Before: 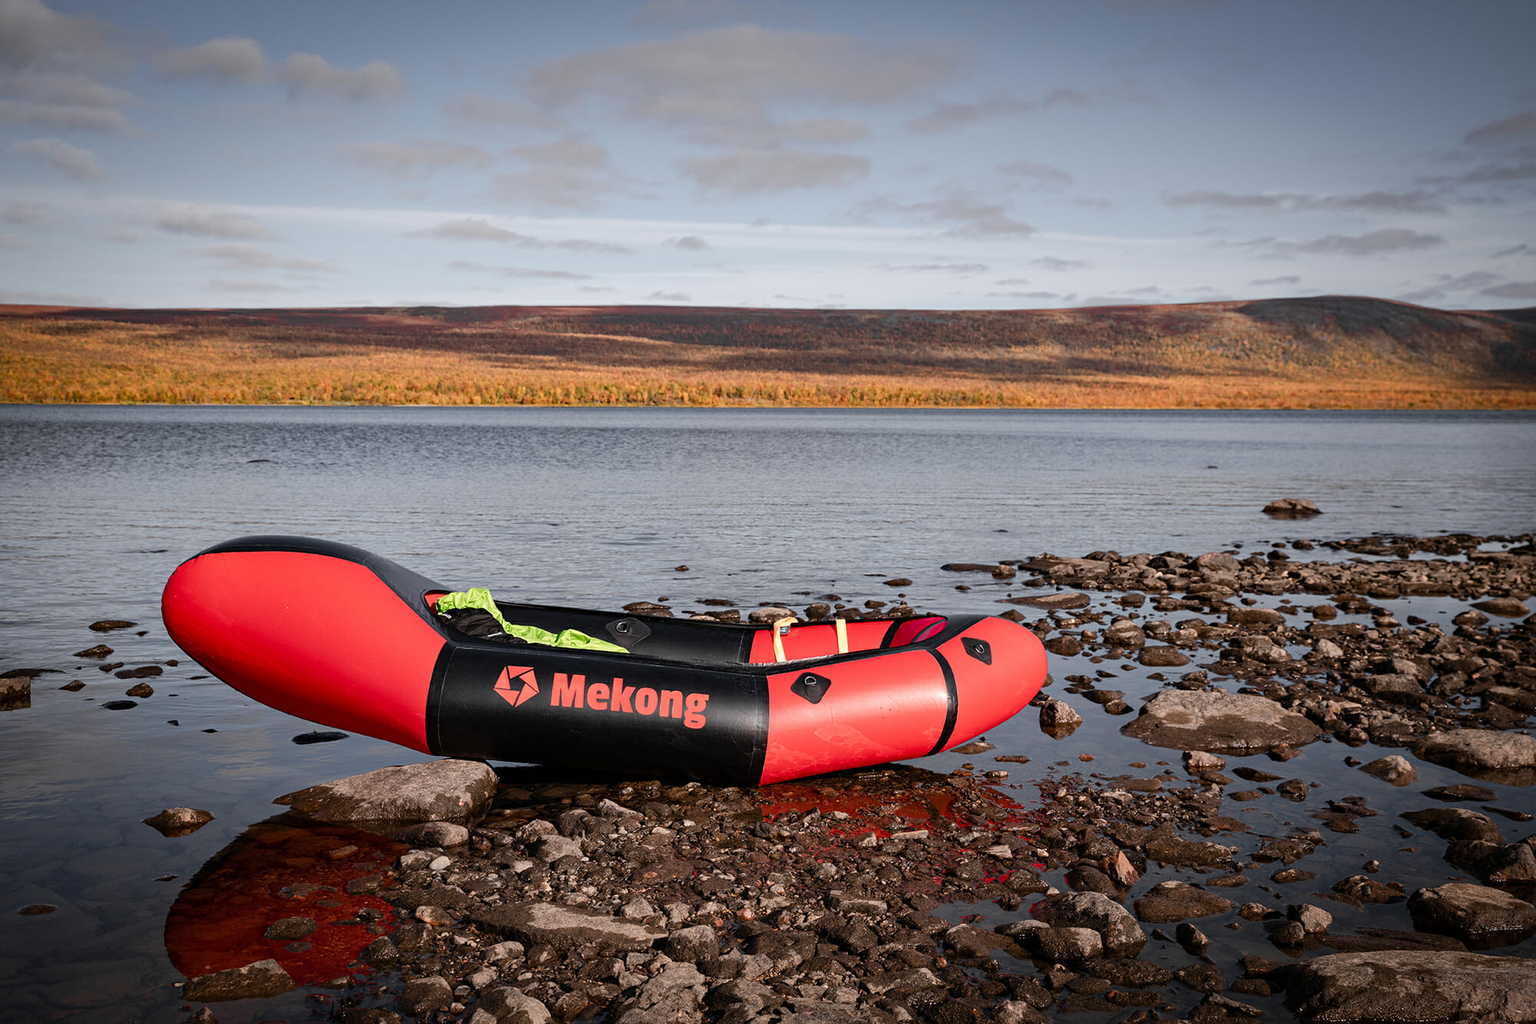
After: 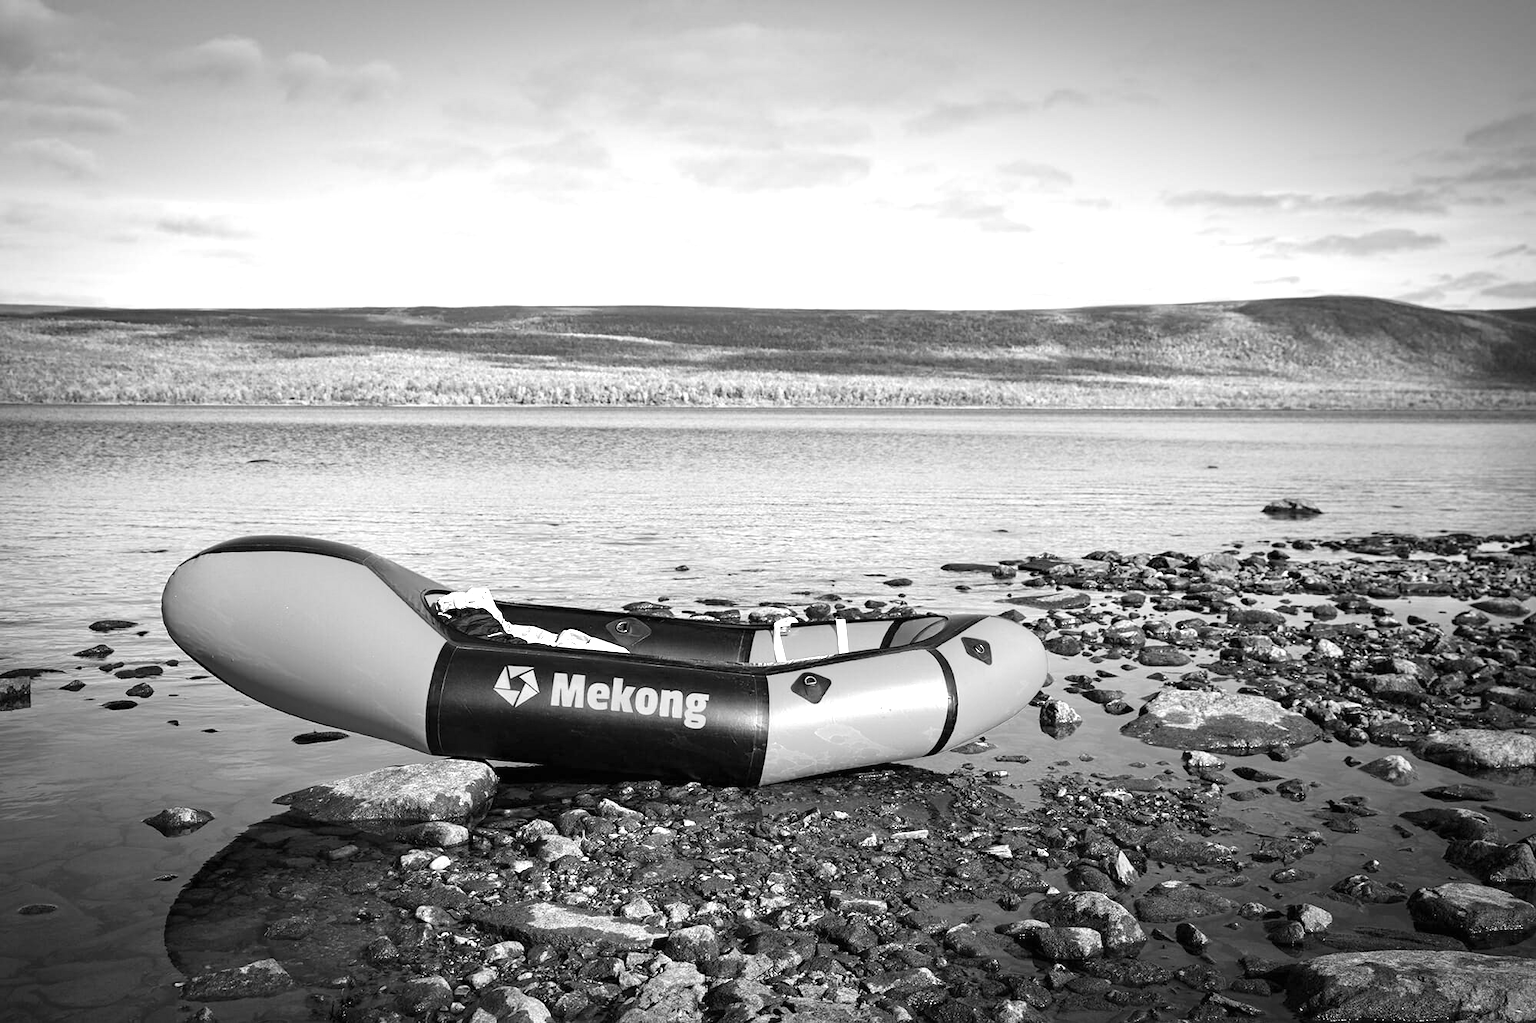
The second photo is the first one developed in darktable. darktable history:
white balance: red 0.984, blue 1.059
exposure: black level correction 0, exposure 1.2 EV, compensate highlight preservation false
color correction: highlights a* 6.27, highlights b* 8.19, shadows a* 5.94, shadows b* 7.23, saturation 0.9
monochrome: a 32, b 64, size 2.3
